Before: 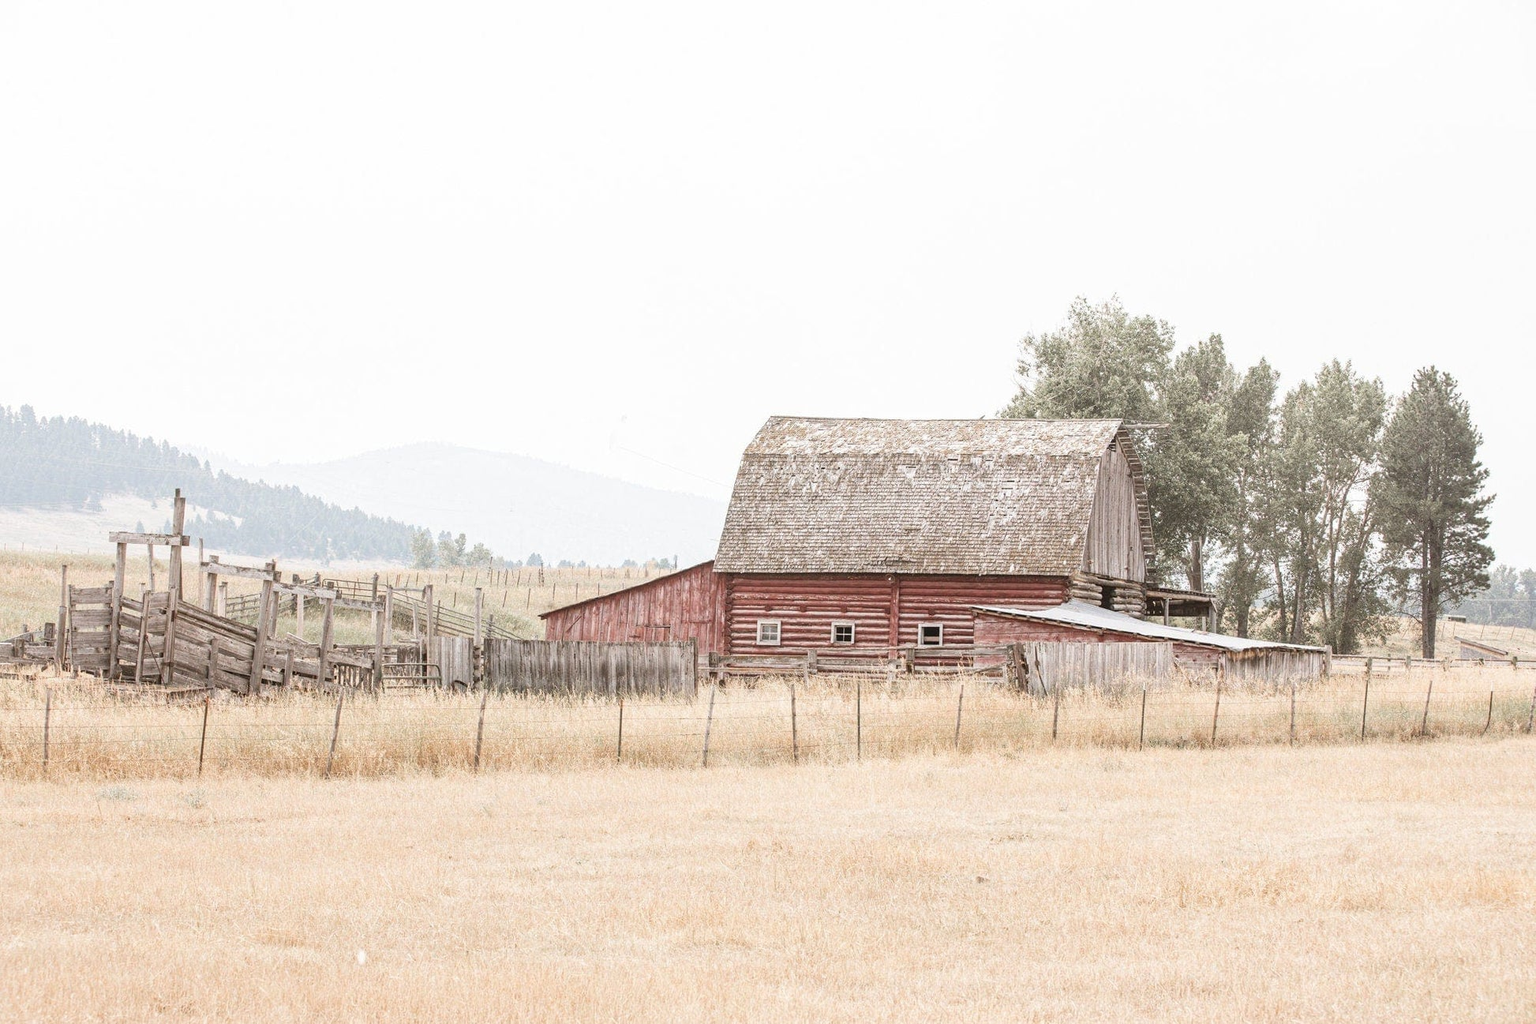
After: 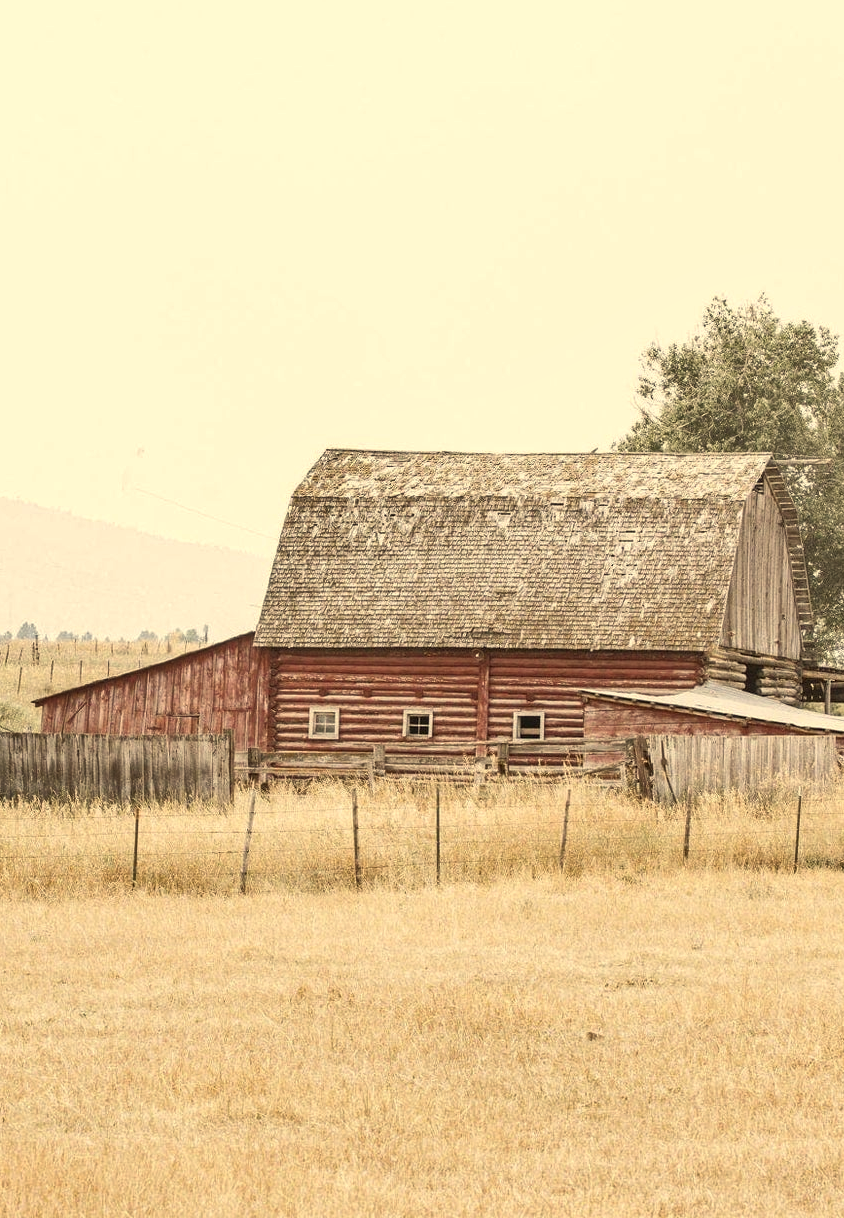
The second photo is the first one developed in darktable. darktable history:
crop: left 33.452%, top 6.025%, right 23.155%
shadows and highlights: shadows 32.83, highlights -47.7, soften with gaussian
color correction: highlights a* 2.72, highlights b* 22.8
